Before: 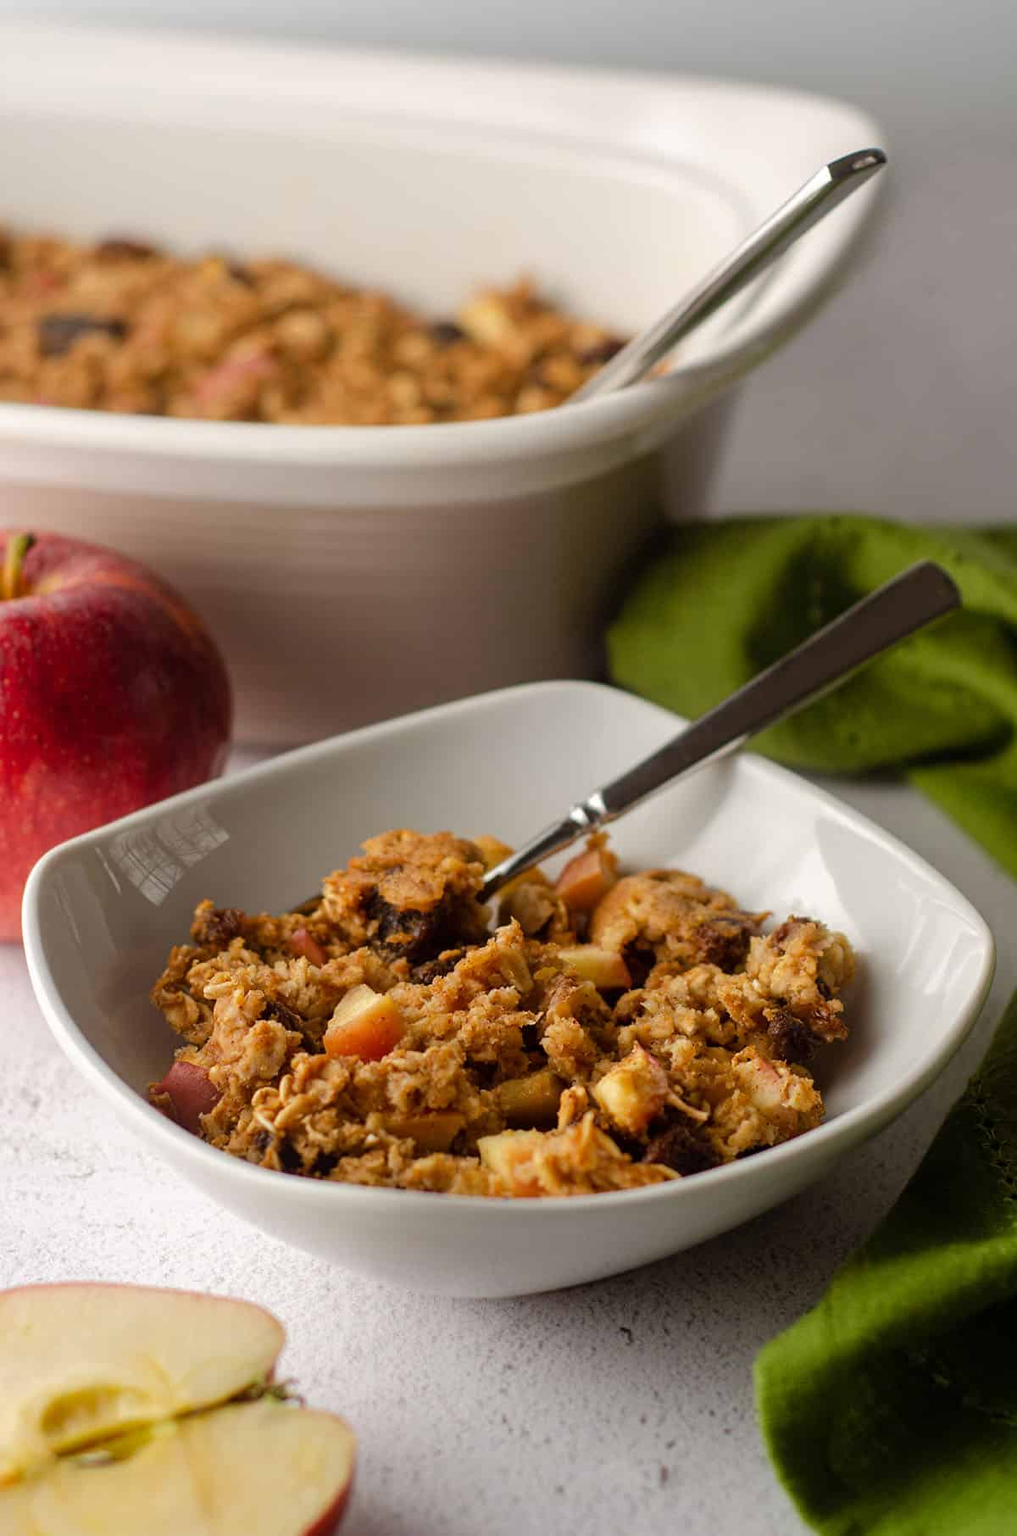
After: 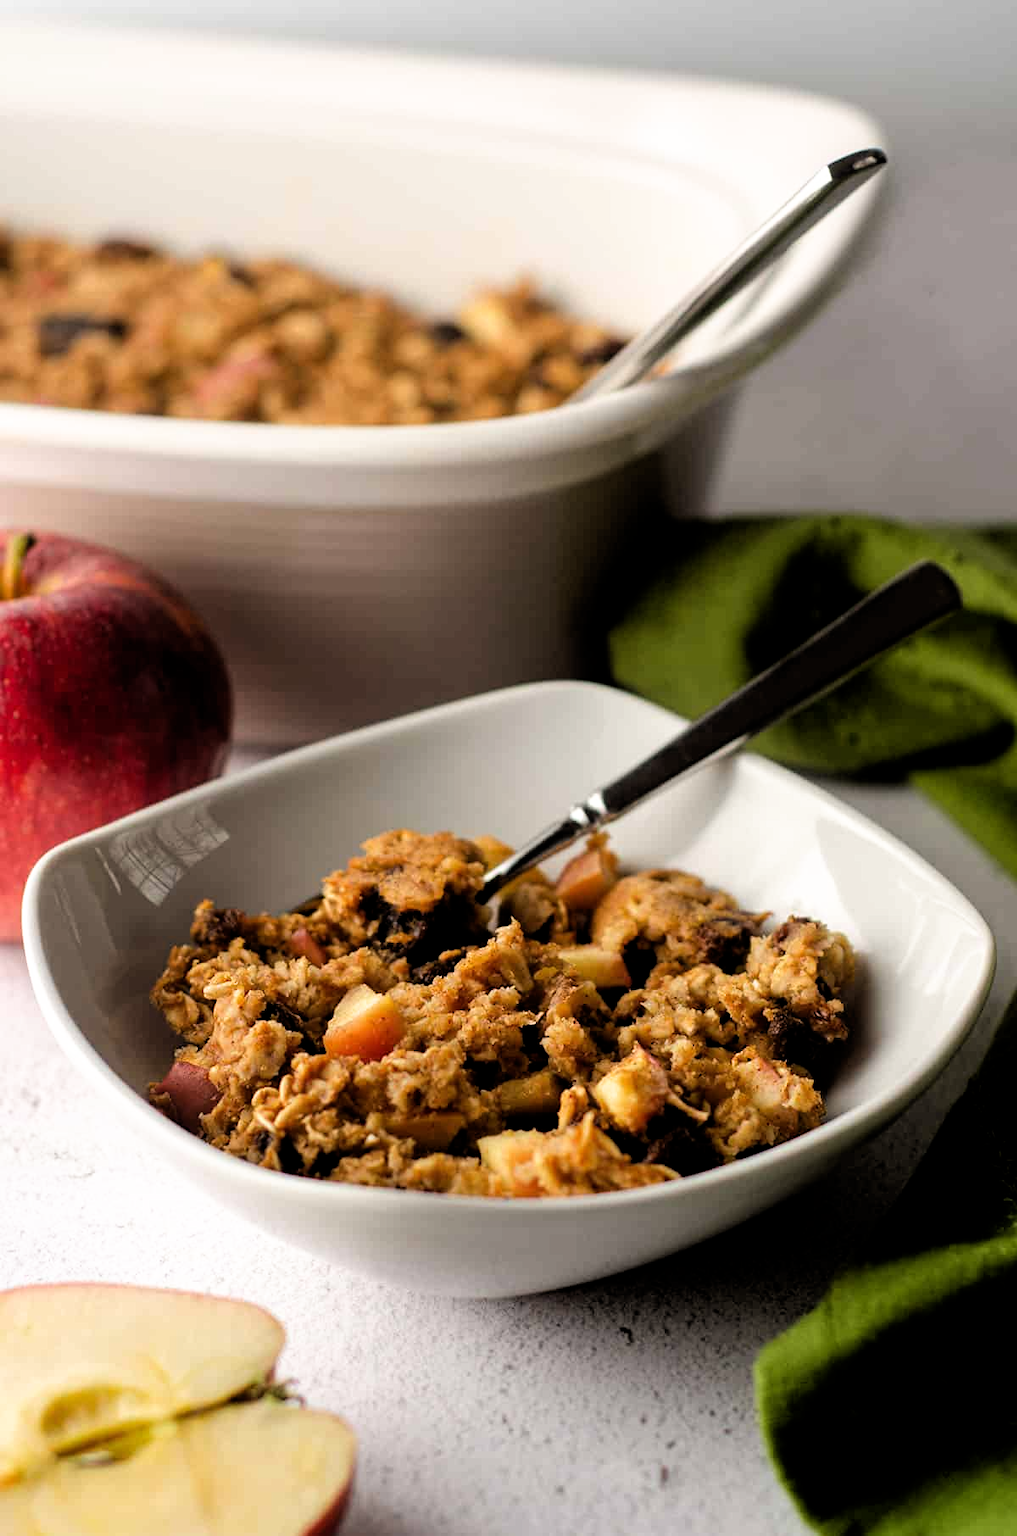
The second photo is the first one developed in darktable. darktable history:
filmic rgb: black relative exposure -5.55 EV, white relative exposure 2.52 EV, threshold 5.97 EV, target black luminance 0%, hardness 4.55, latitude 66.85%, contrast 1.45, shadows ↔ highlights balance -3.71%, color science v4 (2020), enable highlight reconstruction true
